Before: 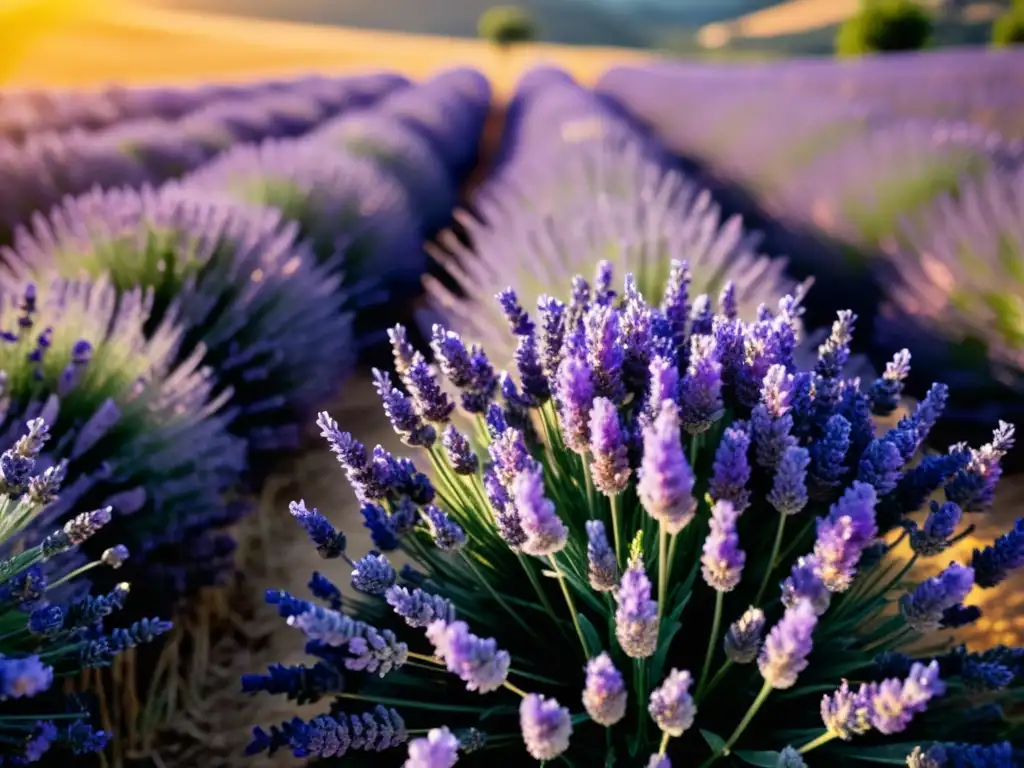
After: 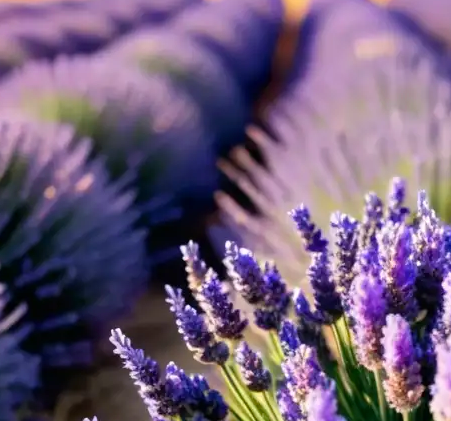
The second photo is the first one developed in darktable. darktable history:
crop: left 20.248%, top 10.86%, right 35.675%, bottom 34.321%
color balance: output saturation 110%
